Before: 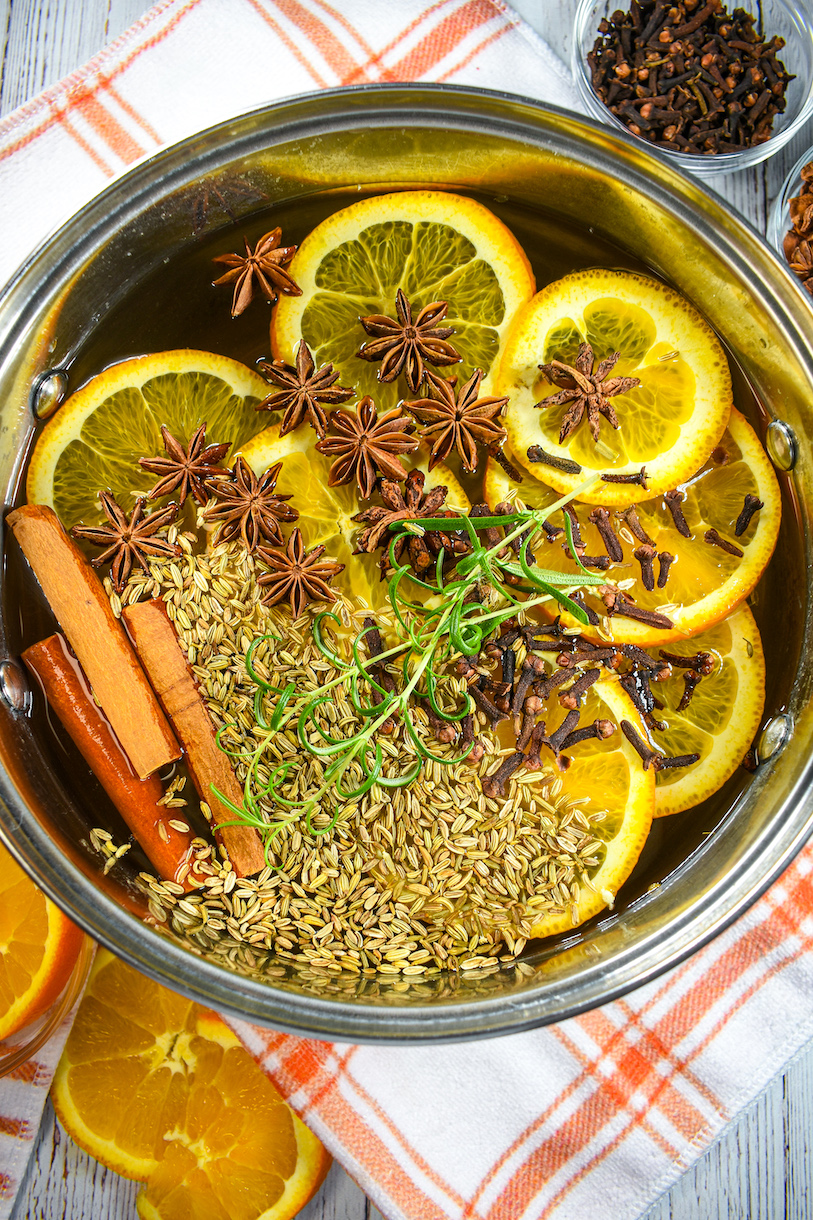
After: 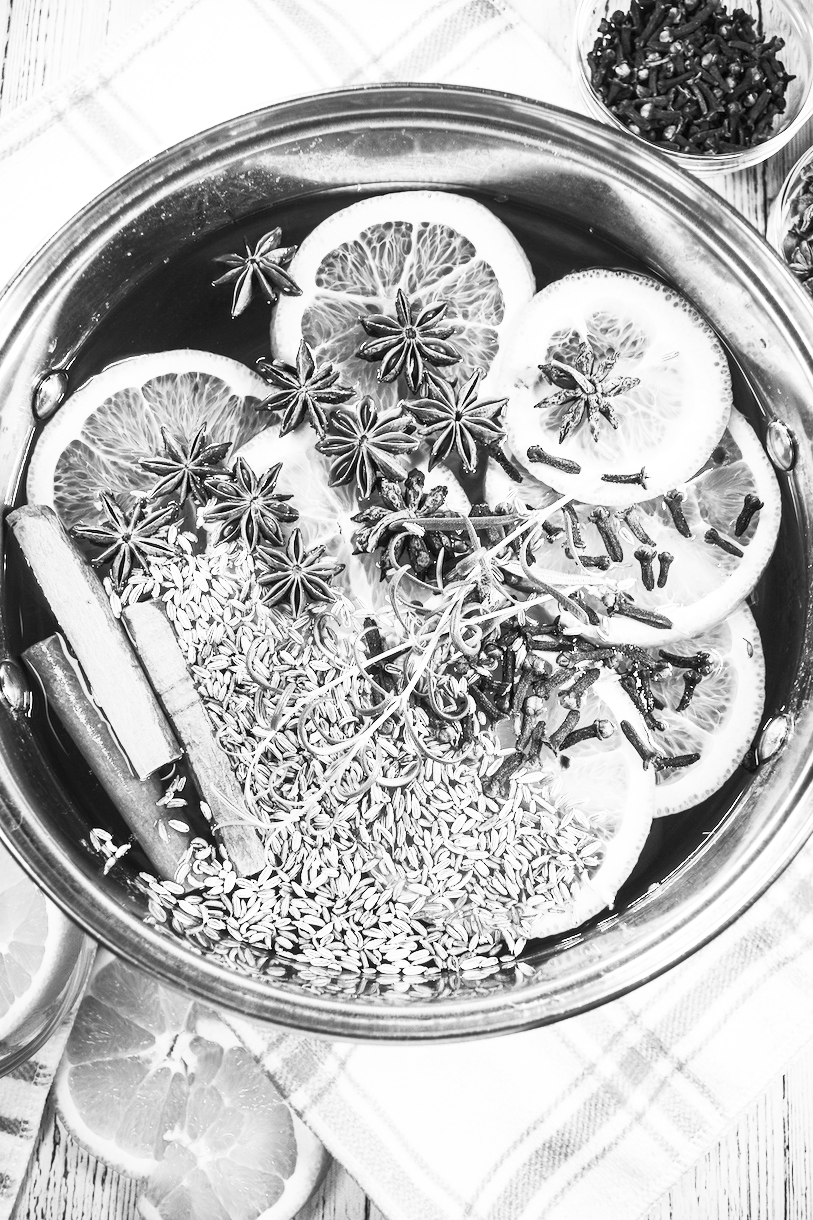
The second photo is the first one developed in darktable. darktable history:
contrast brightness saturation: contrast 0.53, brightness 0.47, saturation -1
